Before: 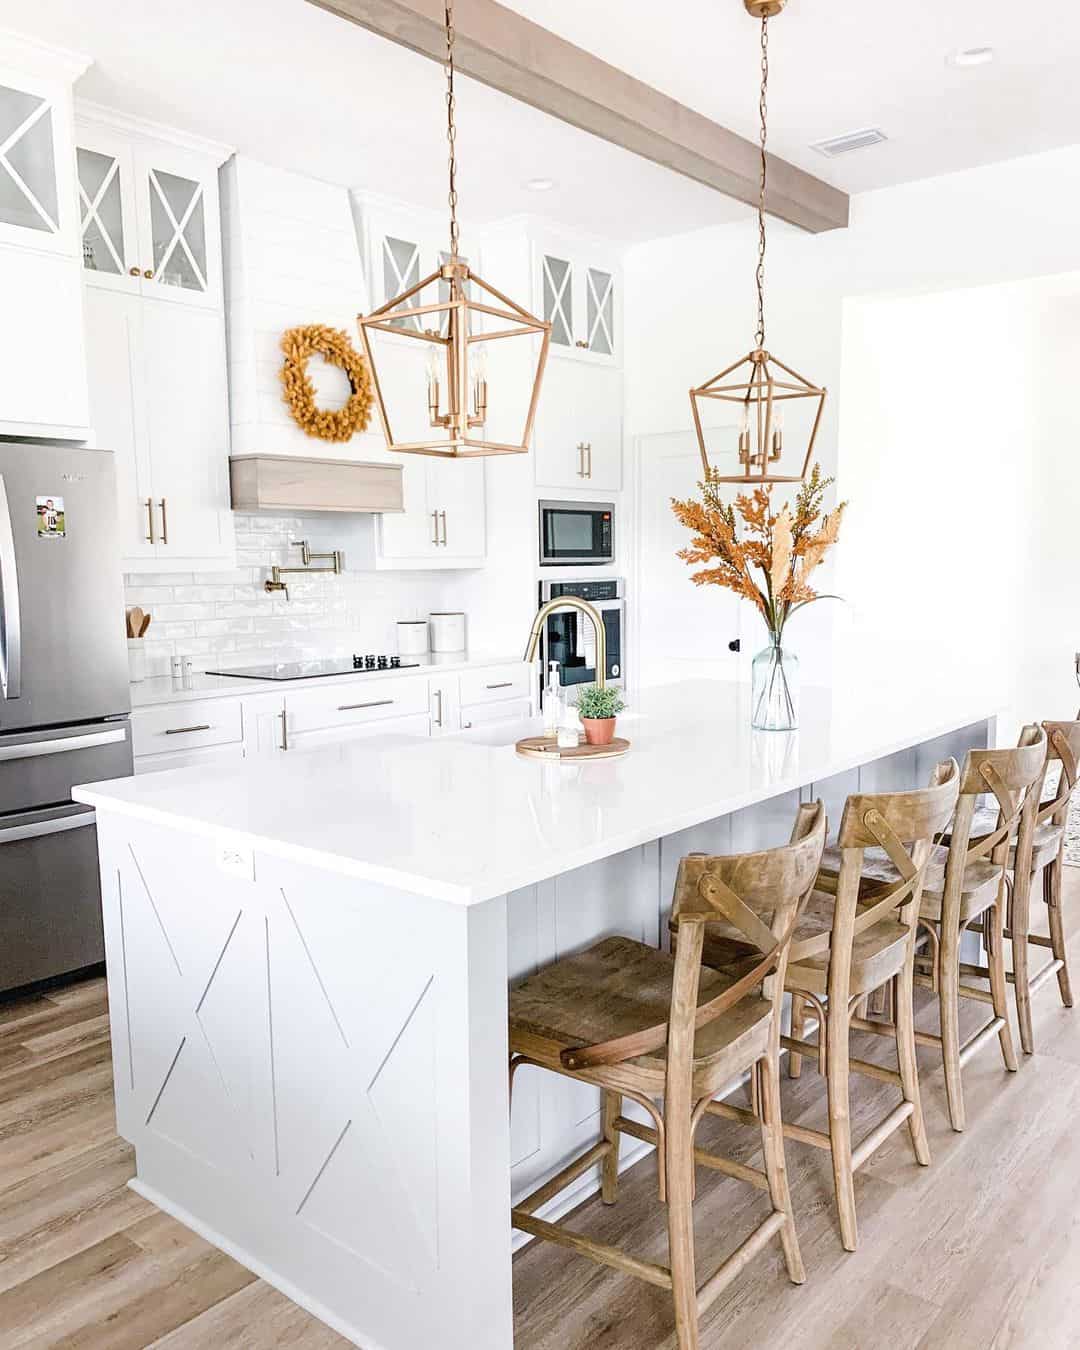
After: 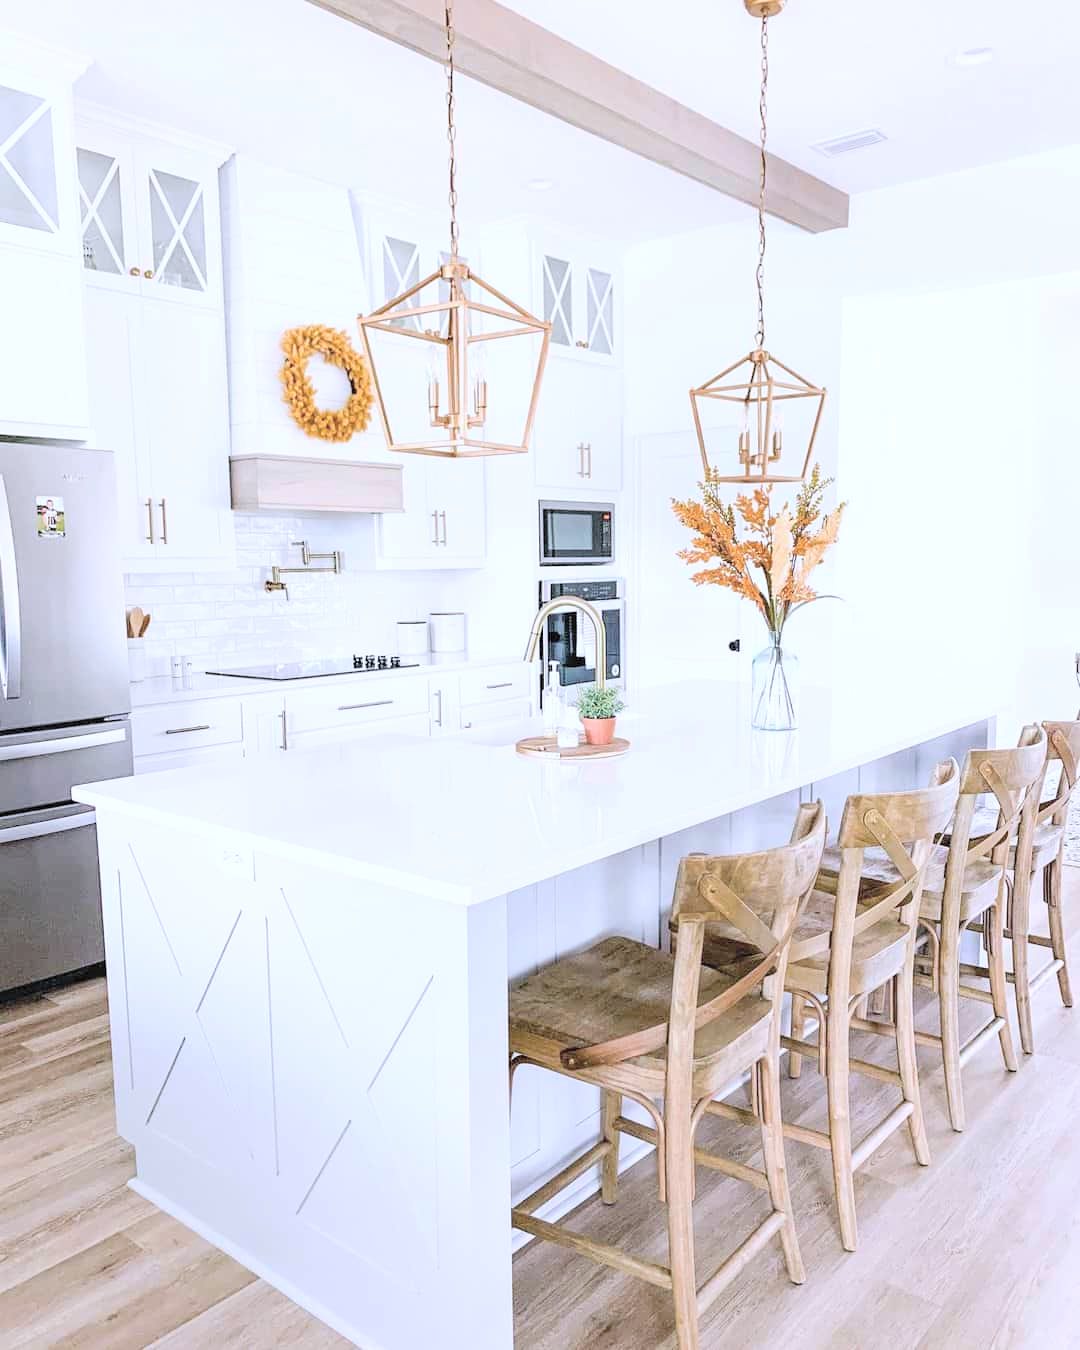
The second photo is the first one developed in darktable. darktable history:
global tonemap: drago (0.7, 100)
white balance: red 0.967, blue 1.119, emerald 0.756
